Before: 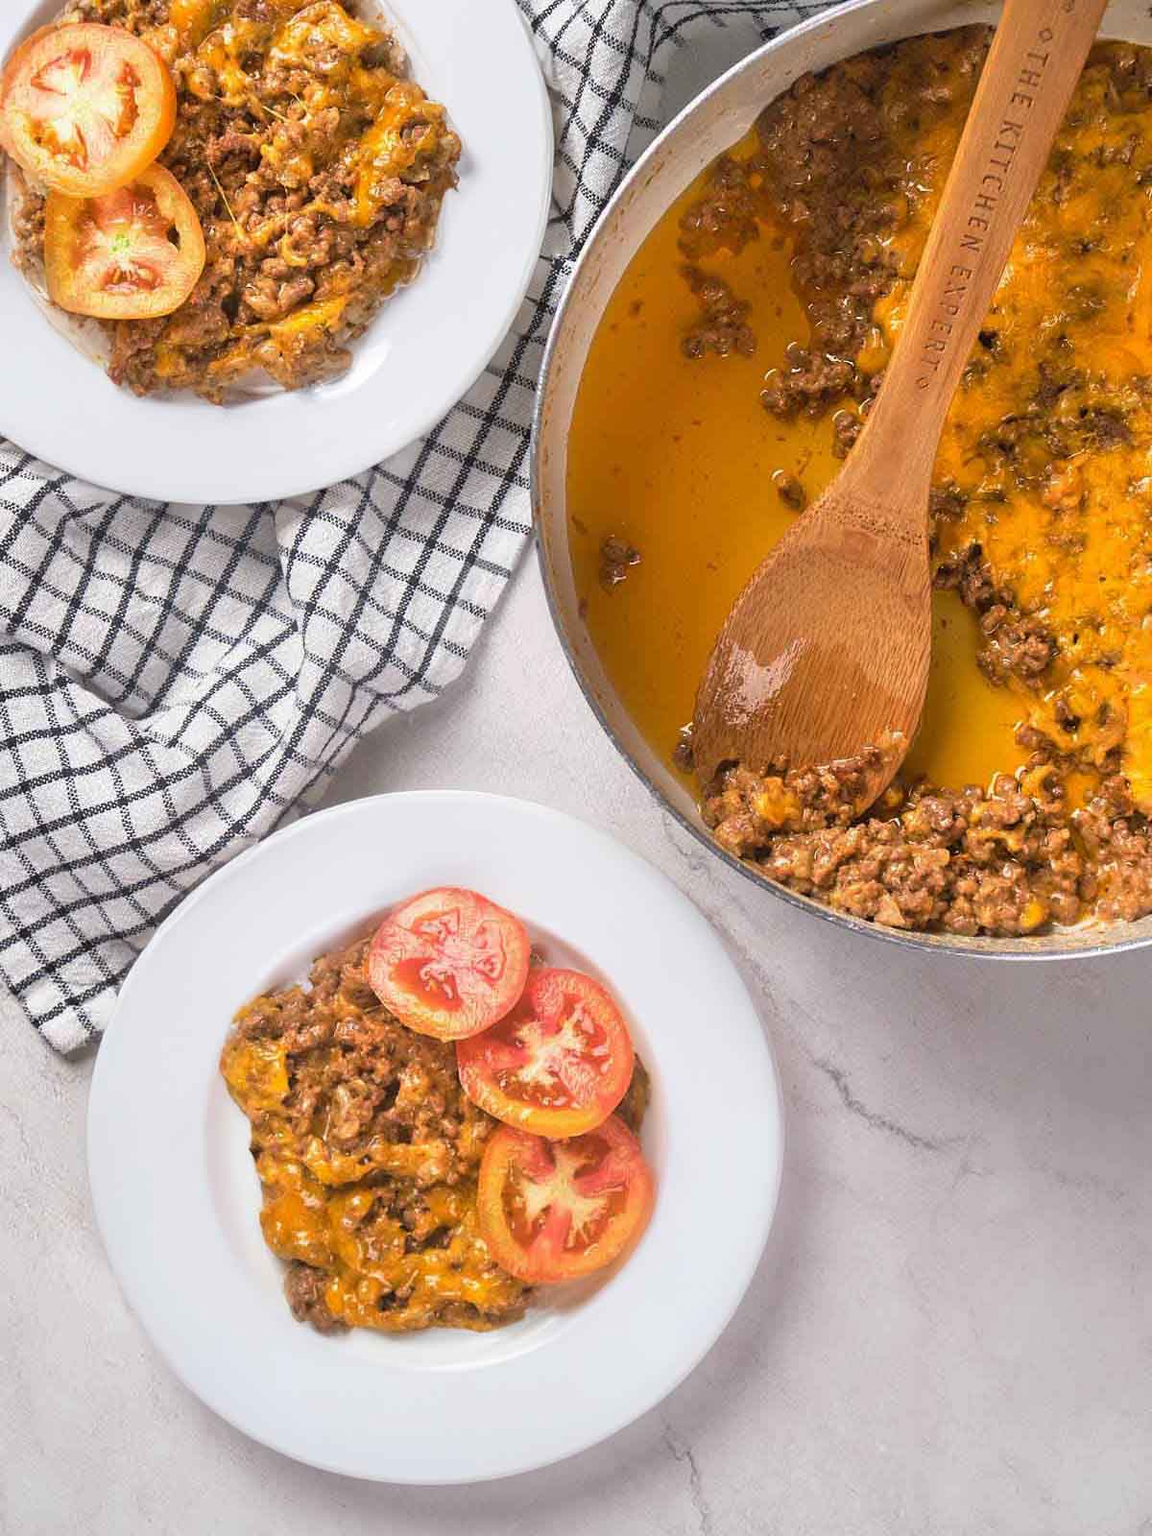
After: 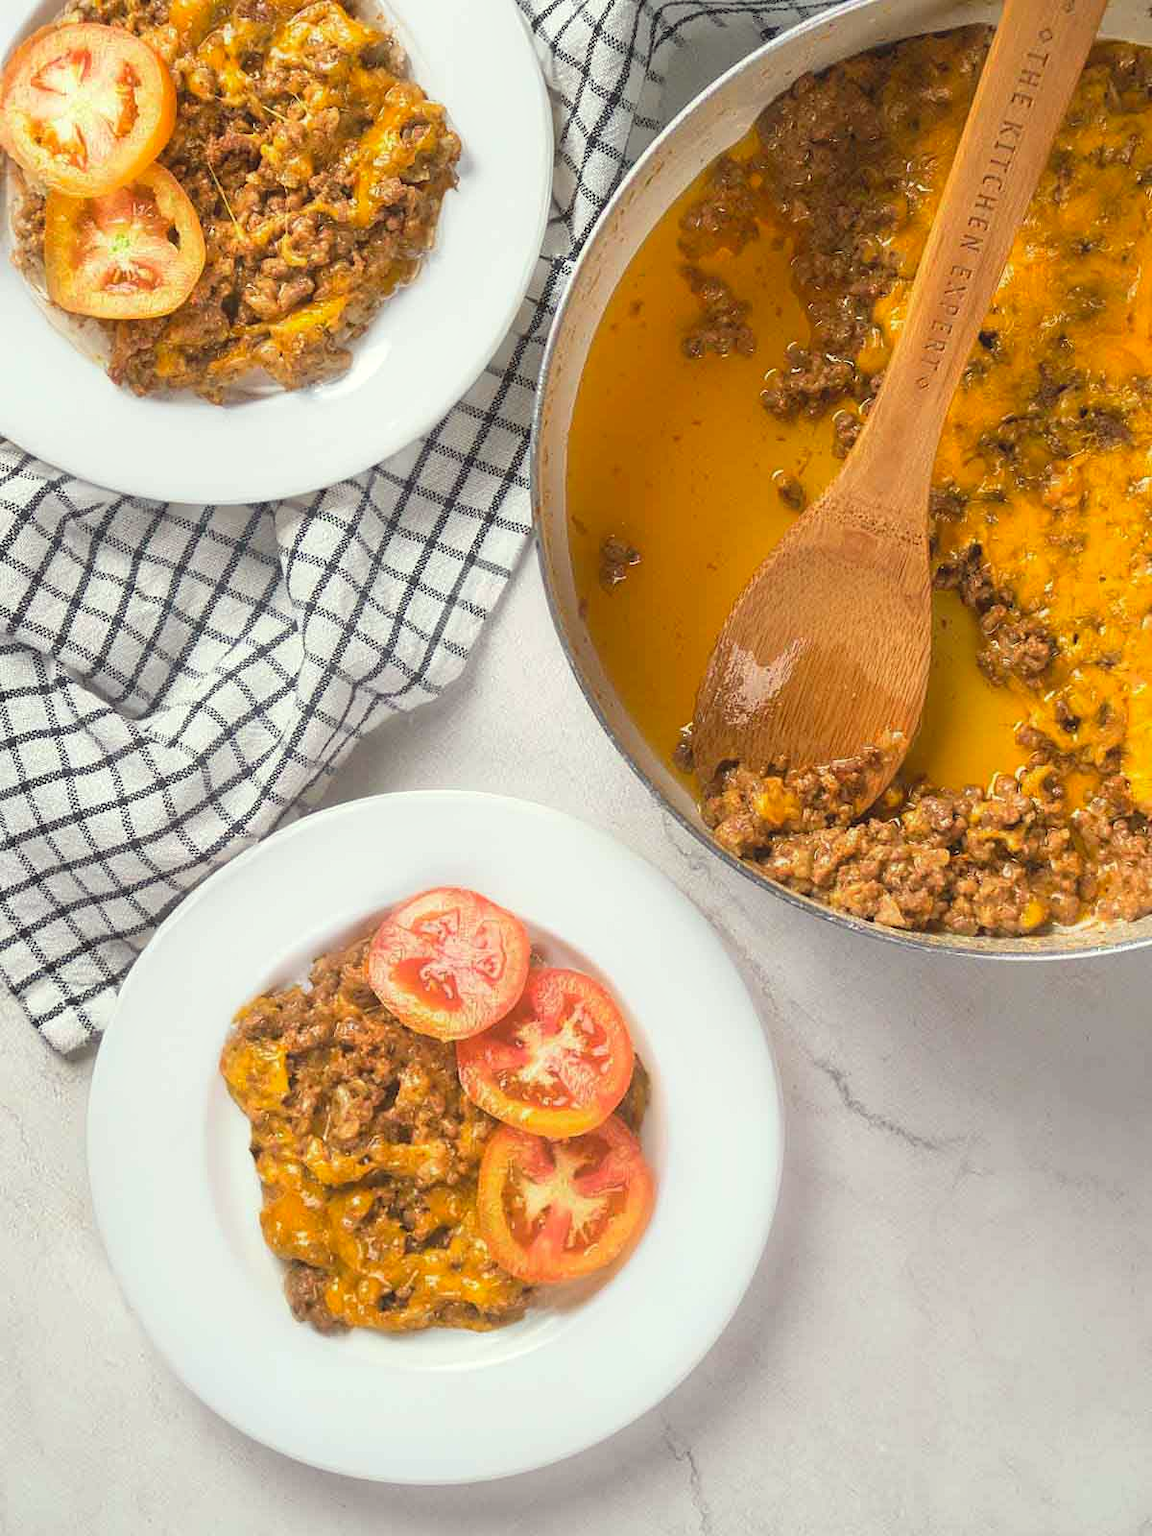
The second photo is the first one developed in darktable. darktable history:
contrast equalizer: y [[0.5, 0.488, 0.462, 0.461, 0.491, 0.5], [0.5 ×6], [0.5 ×6], [0 ×6], [0 ×6]]
color correction: highlights a* -4.28, highlights b* 6.53
exposure: exposure 0.131 EV, compensate highlight preservation false
